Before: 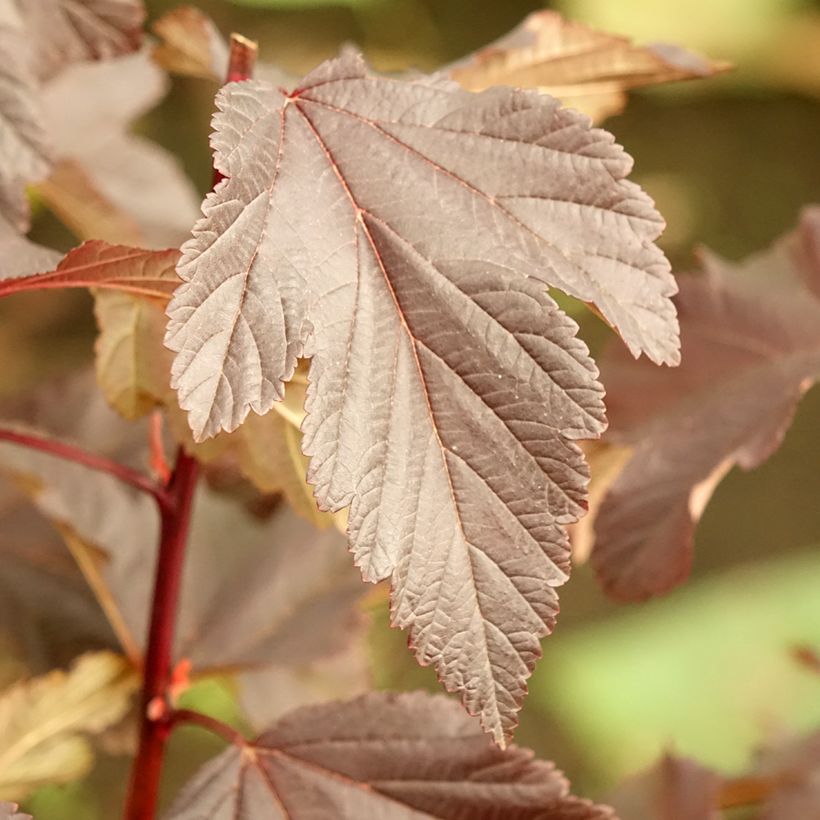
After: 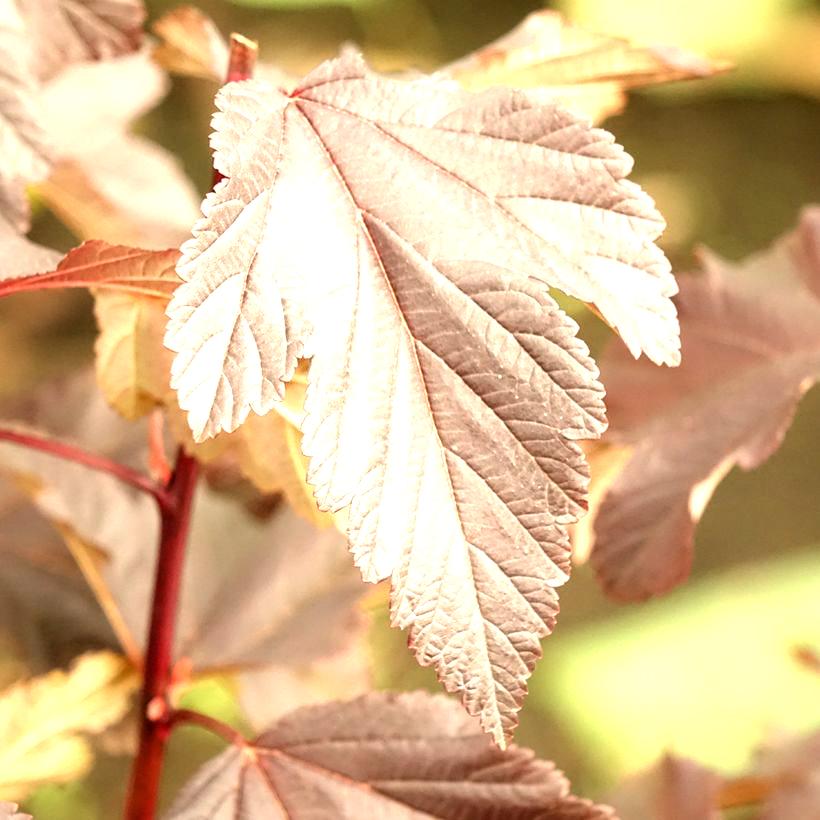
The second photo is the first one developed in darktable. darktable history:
tone equalizer: -8 EV -1.06 EV, -7 EV -0.989 EV, -6 EV -0.899 EV, -5 EV -0.557 EV, -3 EV 0.578 EV, -2 EV 0.848 EV, -1 EV 1 EV, +0 EV 1.08 EV
